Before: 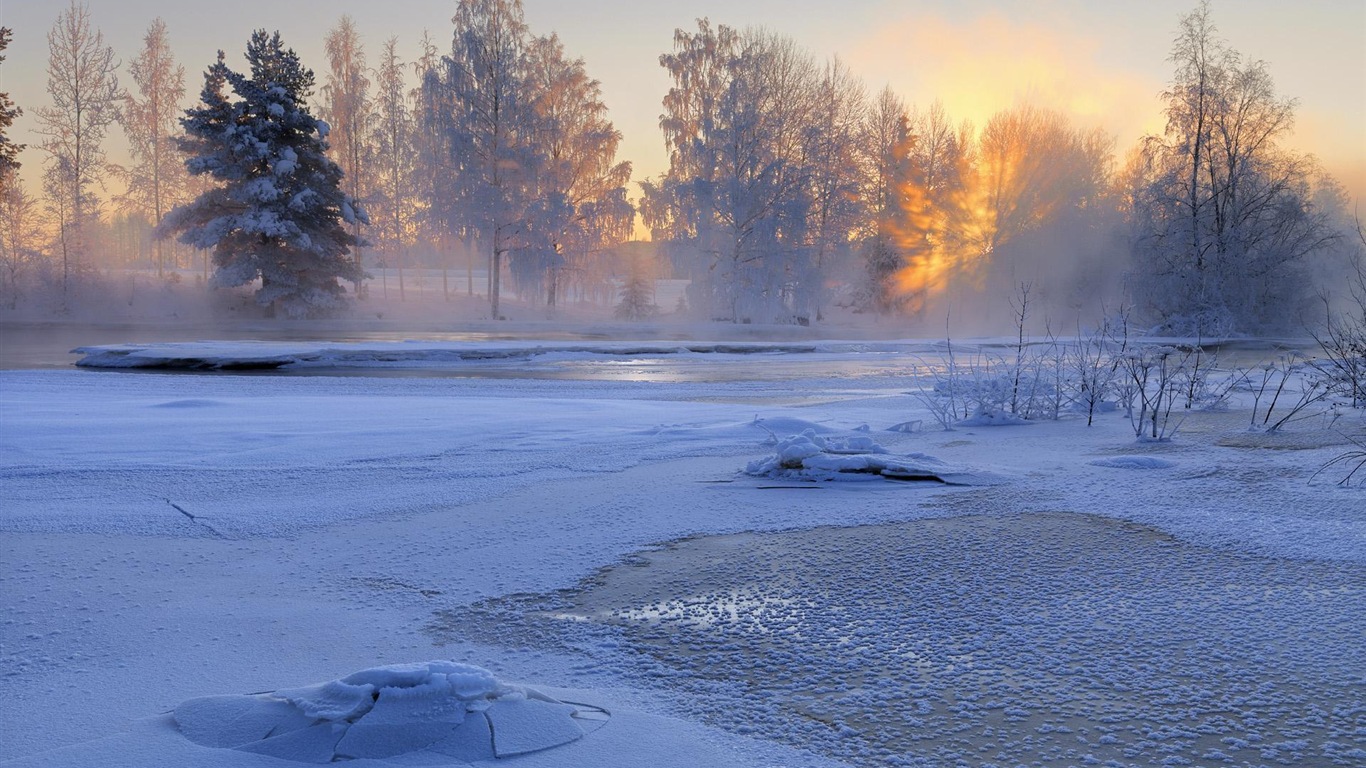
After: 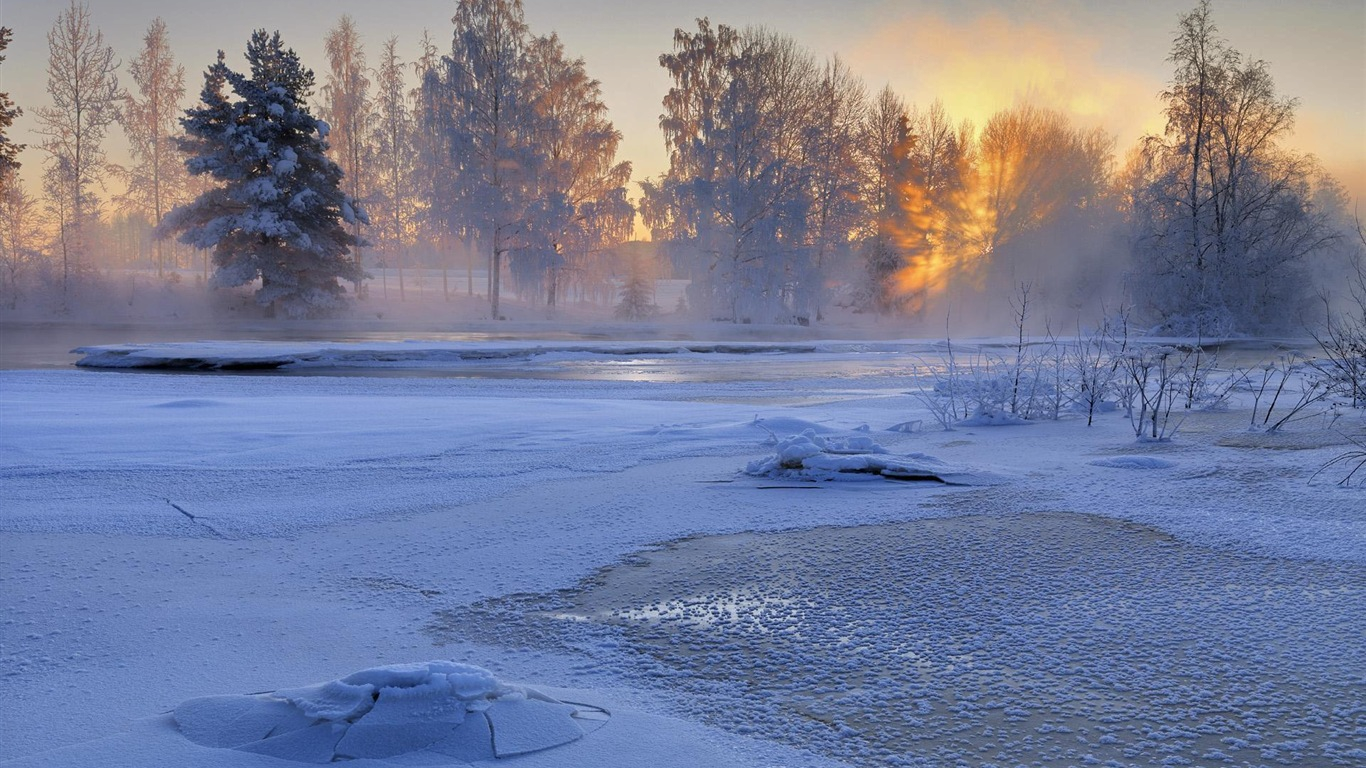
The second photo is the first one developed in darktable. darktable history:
shadows and highlights: radius 108.04, shadows 40.58, highlights -72.9, low approximation 0.01, soften with gaussian
